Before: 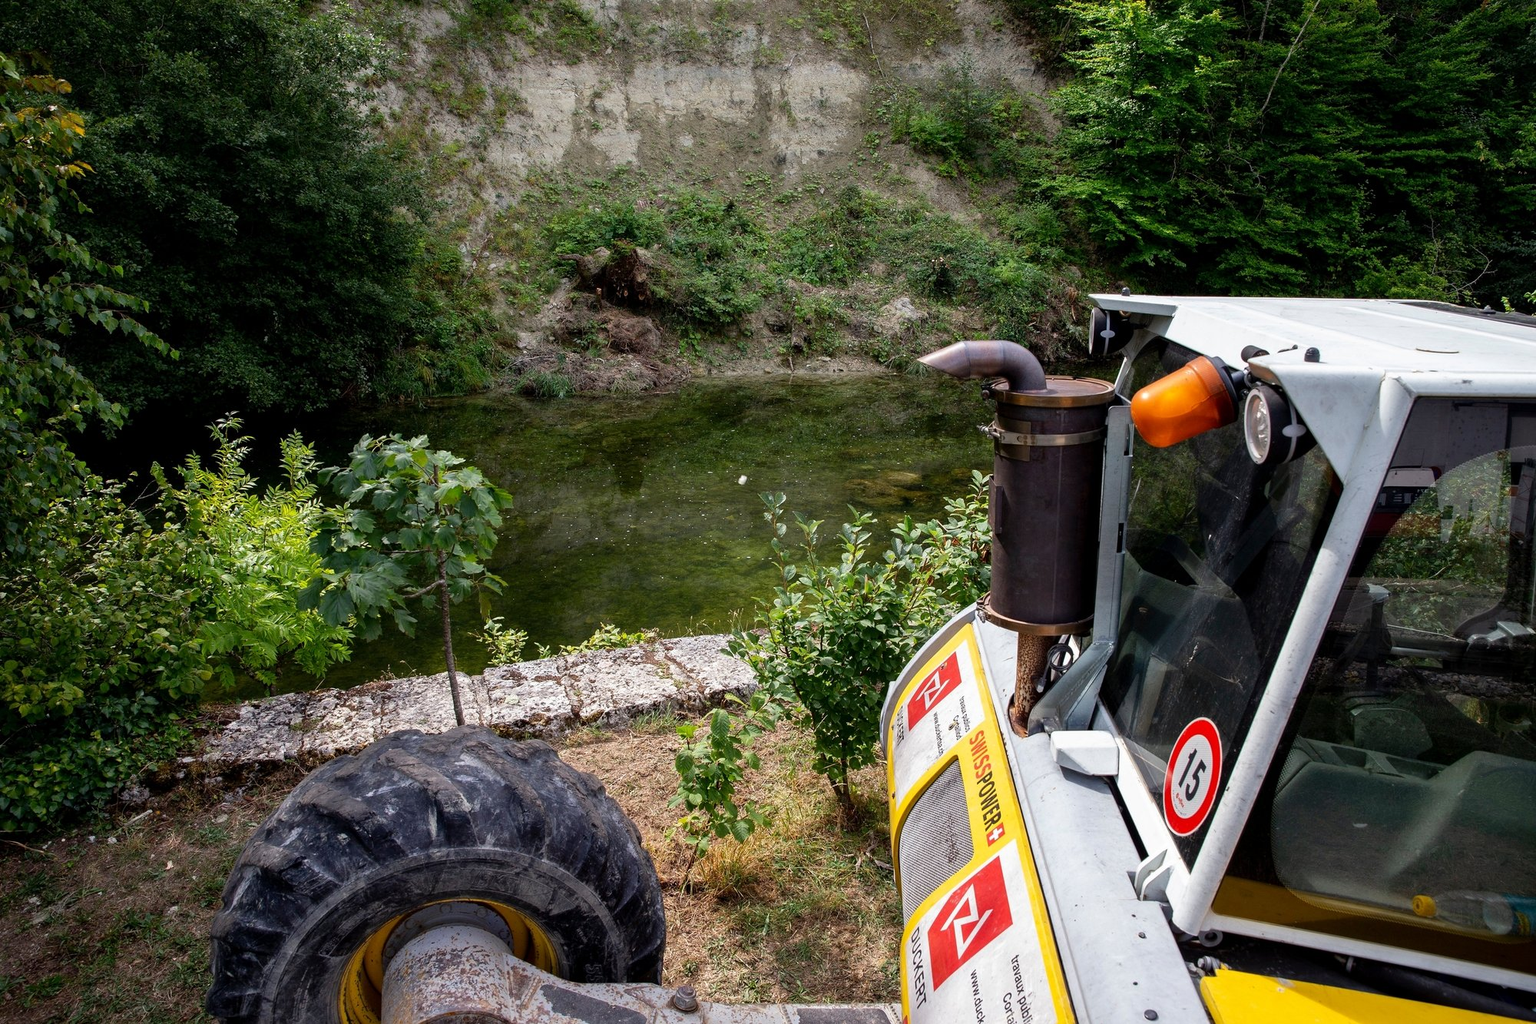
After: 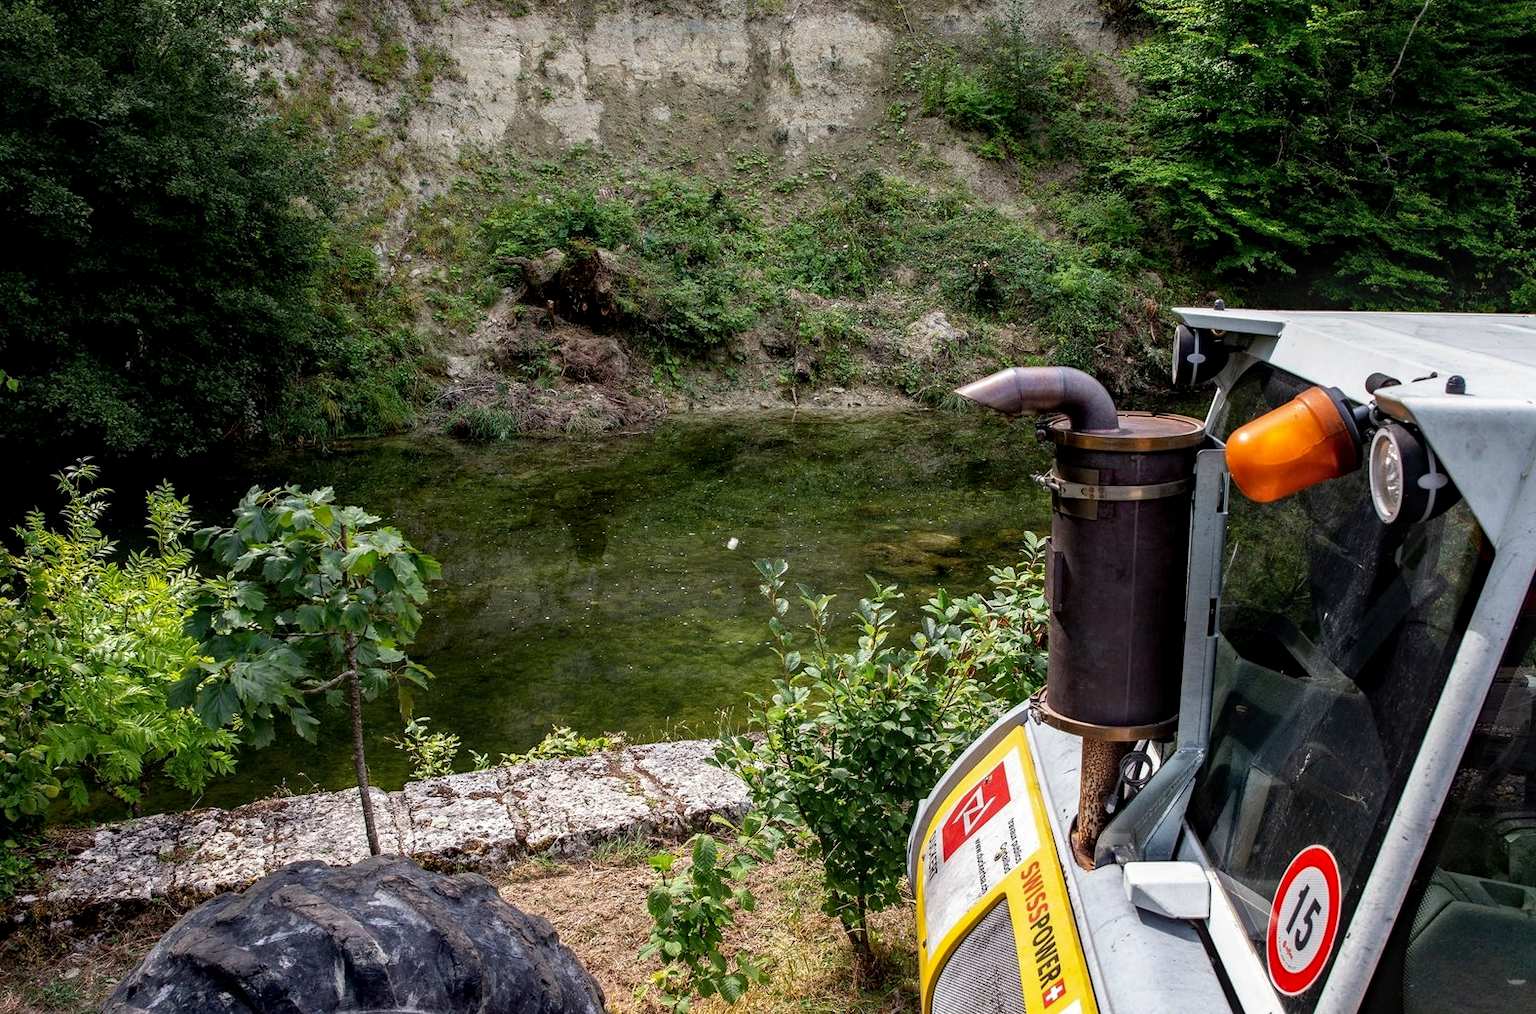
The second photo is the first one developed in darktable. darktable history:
haze removal: compatibility mode true, adaptive false
crop and rotate: left 10.77%, top 5.1%, right 10.41%, bottom 16.76%
local contrast: on, module defaults
